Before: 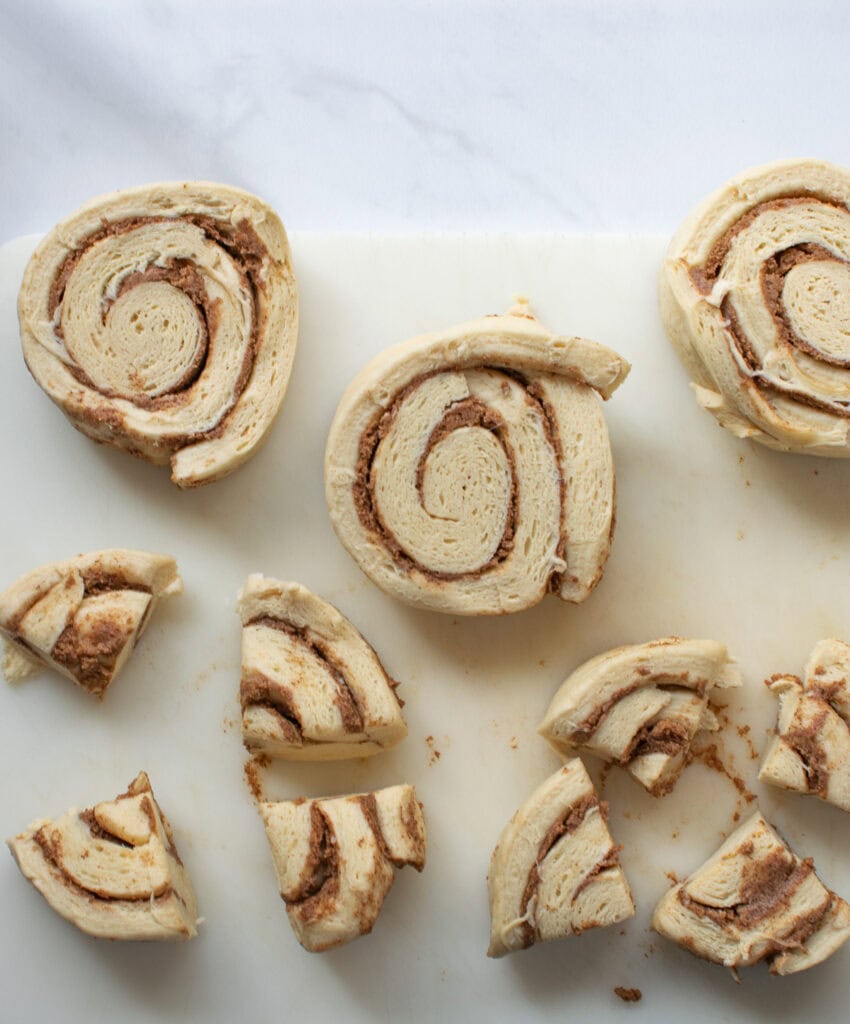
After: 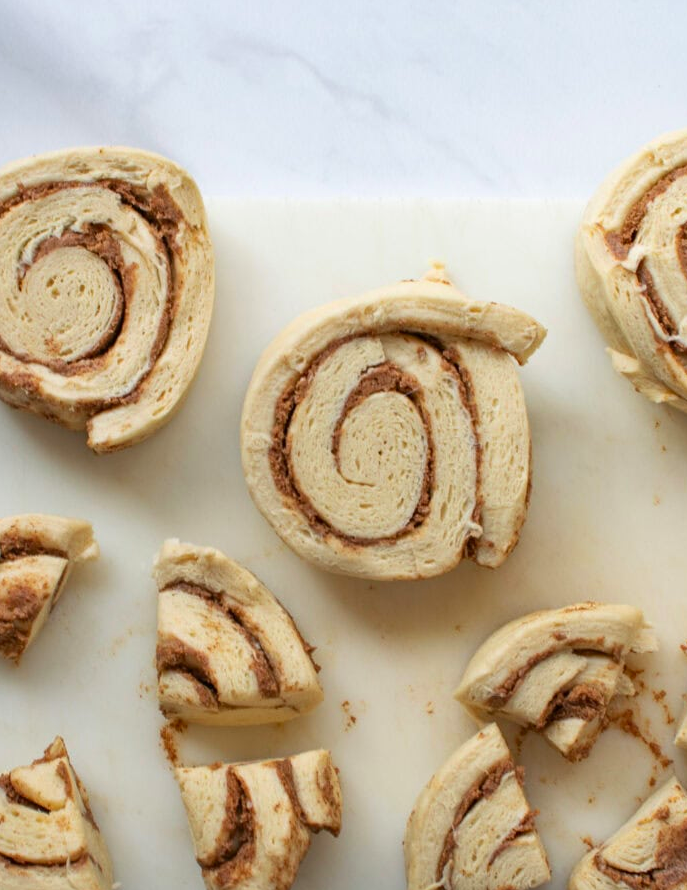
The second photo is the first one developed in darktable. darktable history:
crop: left 9.929%, top 3.475%, right 9.188%, bottom 9.529%
contrast brightness saturation: contrast 0.04, saturation 0.16
